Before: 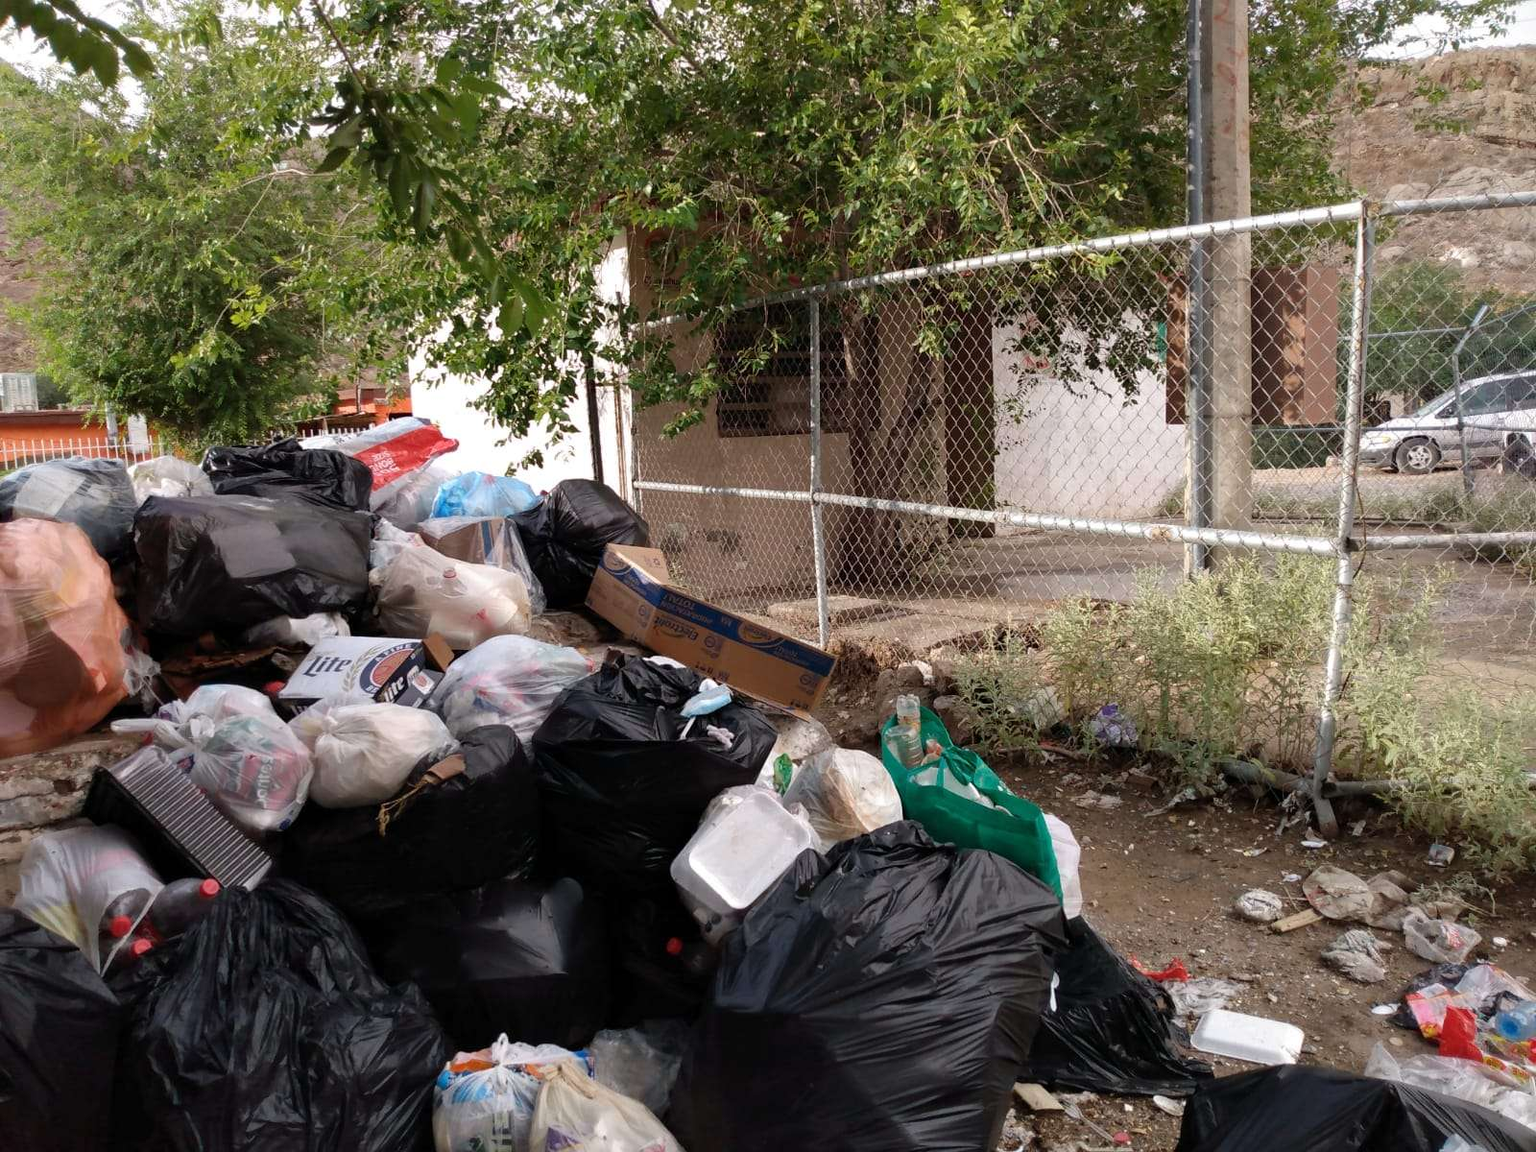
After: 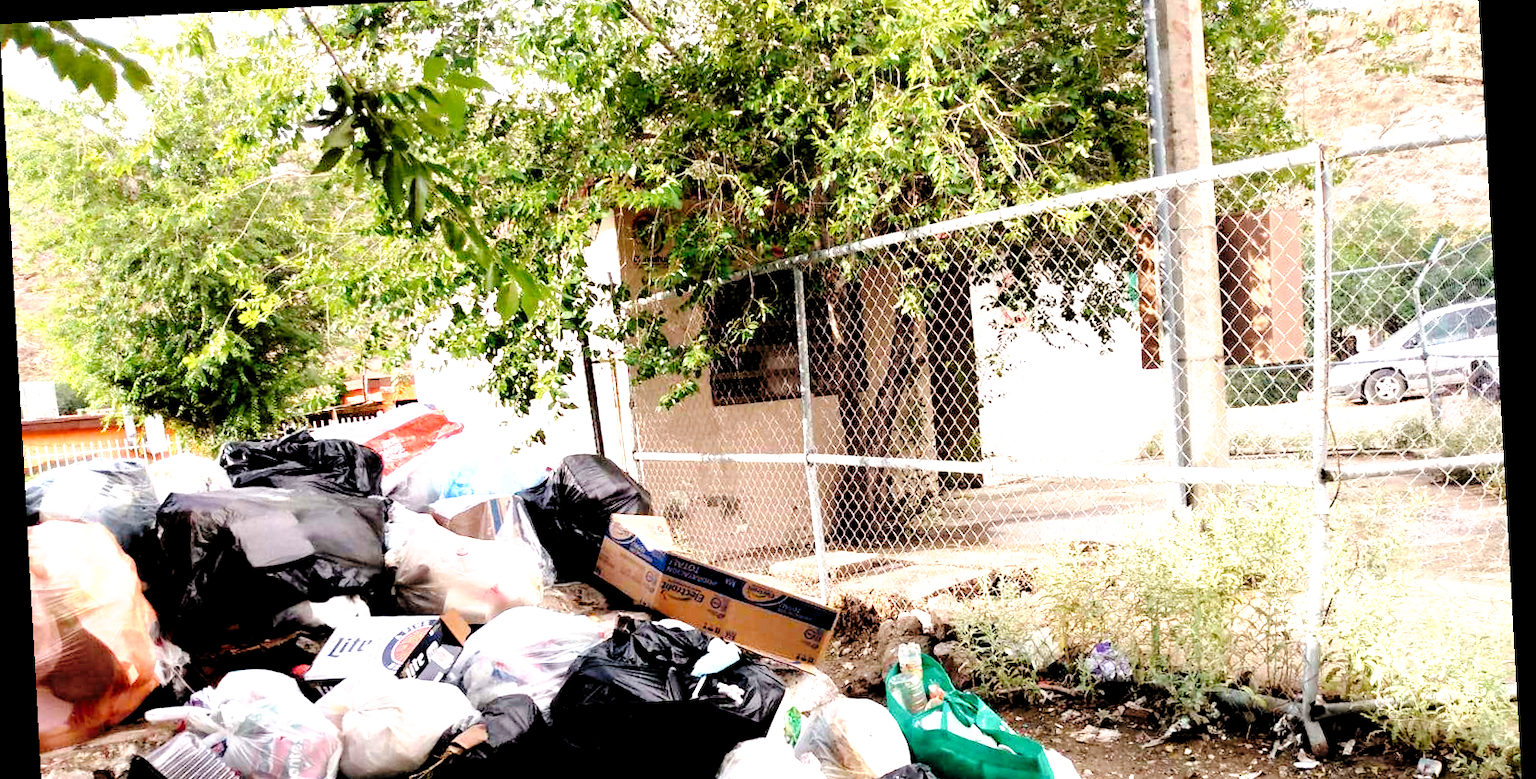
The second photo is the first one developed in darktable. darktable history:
exposure: black level correction 0, exposure 1.379 EV, compensate exposure bias true, compensate highlight preservation false
rgb levels: levels [[0.029, 0.461, 0.922], [0, 0.5, 1], [0, 0.5, 1]]
tone curve: curves: ch0 [(0, 0) (0.003, 0) (0.011, 0.001) (0.025, 0.001) (0.044, 0.003) (0.069, 0.009) (0.1, 0.018) (0.136, 0.032) (0.177, 0.074) (0.224, 0.13) (0.277, 0.218) (0.335, 0.321) (0.399, 0.425) (0.468, 0.523) (0.543, 0.617) (0.623, 0.708) (0.709, 0.789) (0.801, 0.873) (0.898, 0.967) (1, 1)], preserve colors none
rotate and perspective: rotation -3.18°, automatic cropping off
crop and rotate: top 4.848%, bottom 29.503%
